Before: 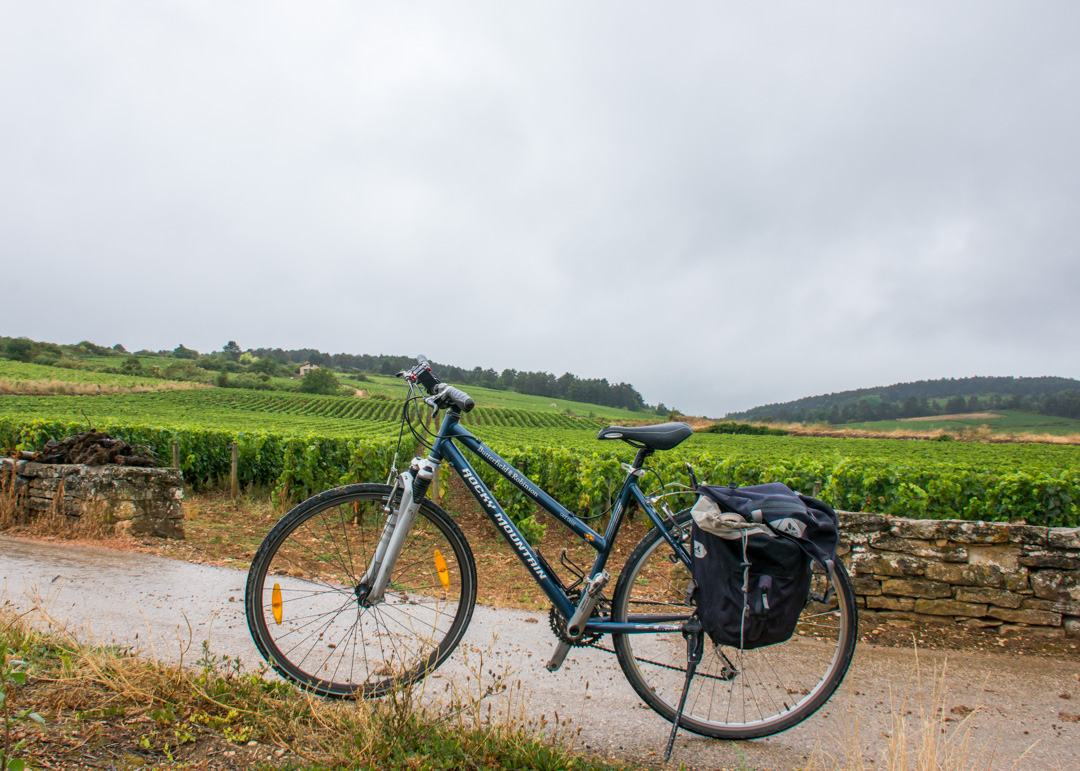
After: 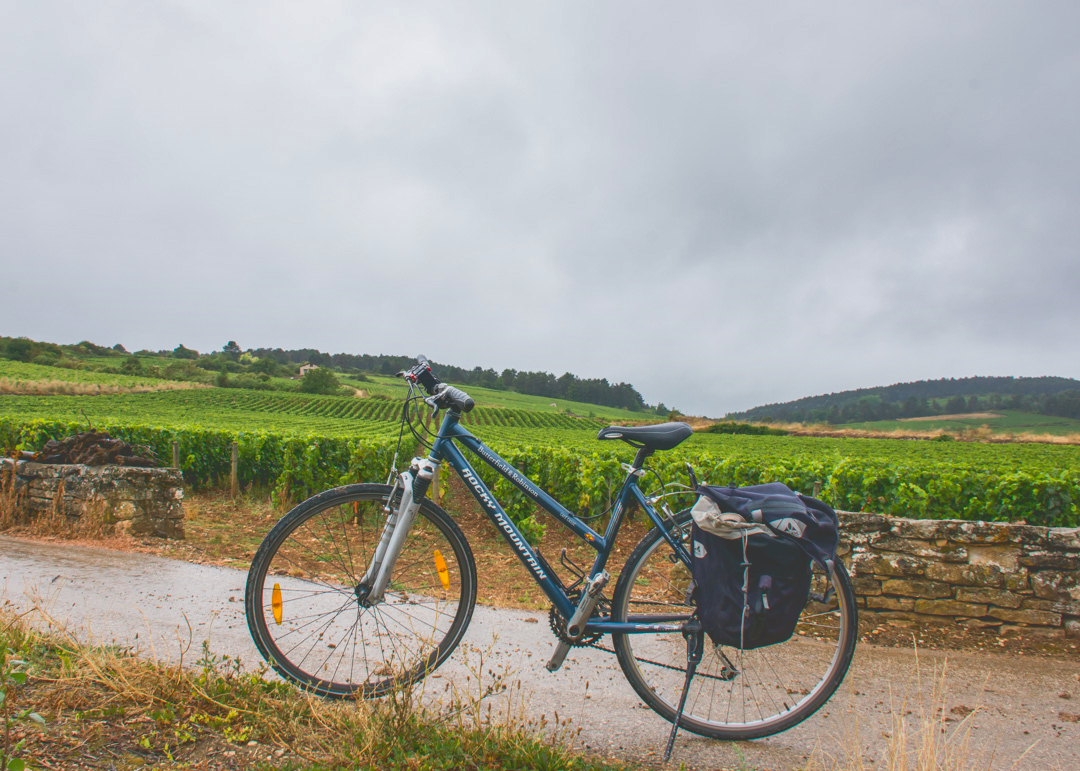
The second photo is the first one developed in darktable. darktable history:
shadows and highlights: low approximation 0.01, soften with gaussian
exposure: exposure 0.078 EV, compensate highlight preservation false
tone curve: curves: ch0 [(0, 0.211) (0.15, 0.25) (1, 0.953)], color space Lab, independent channels, preserve colors none
